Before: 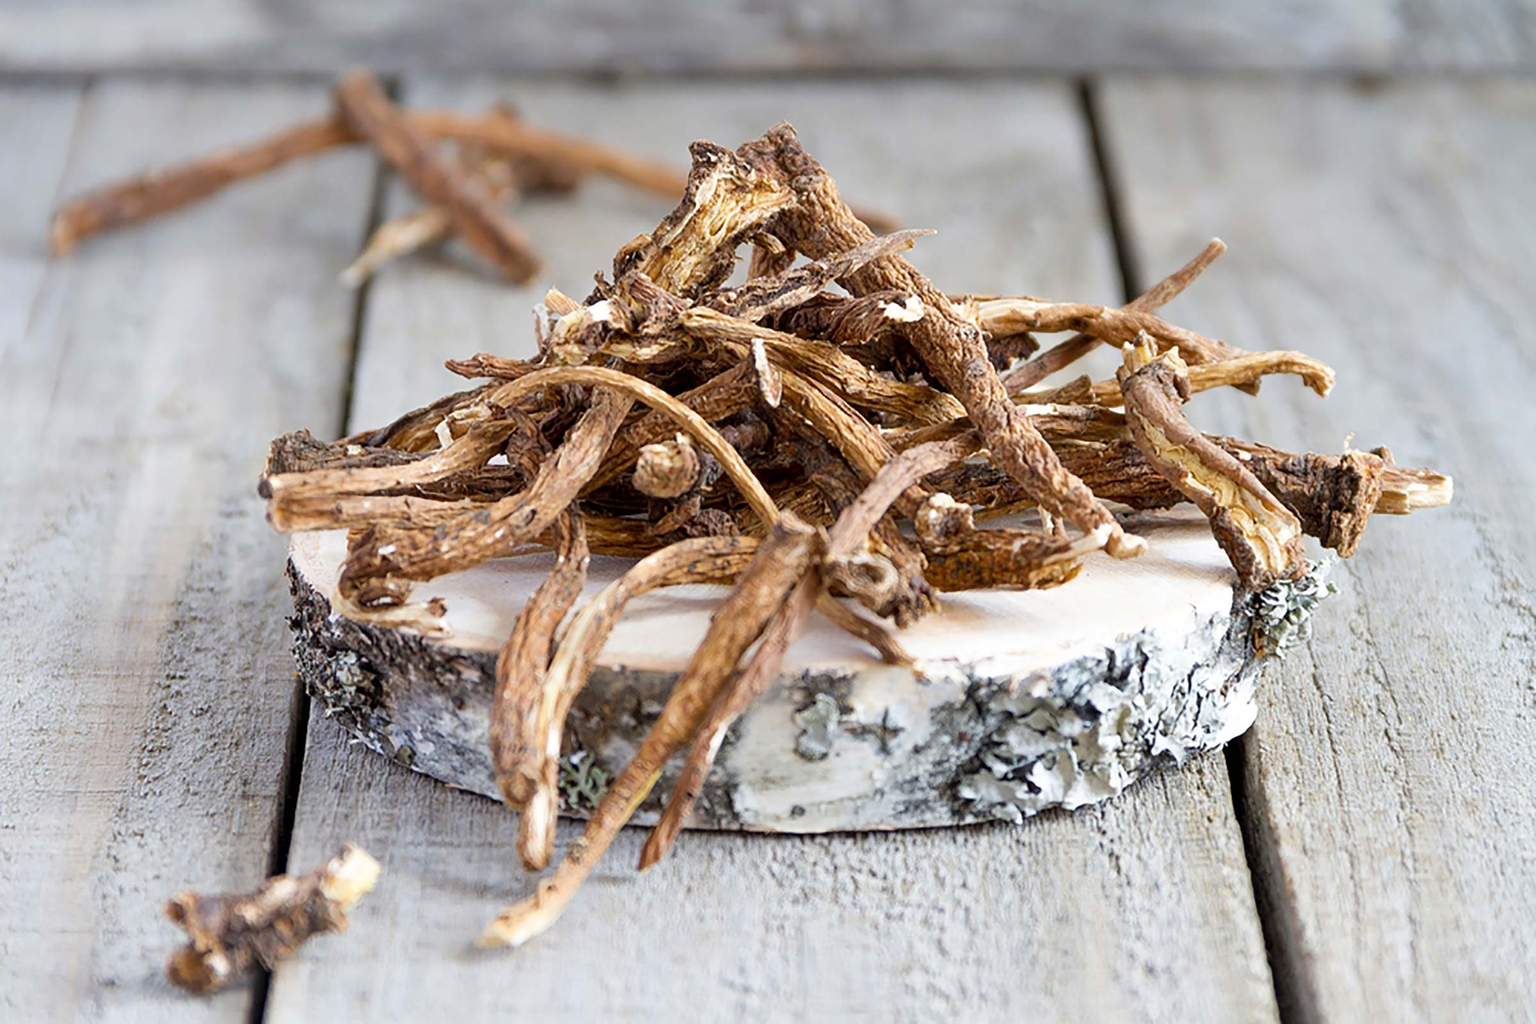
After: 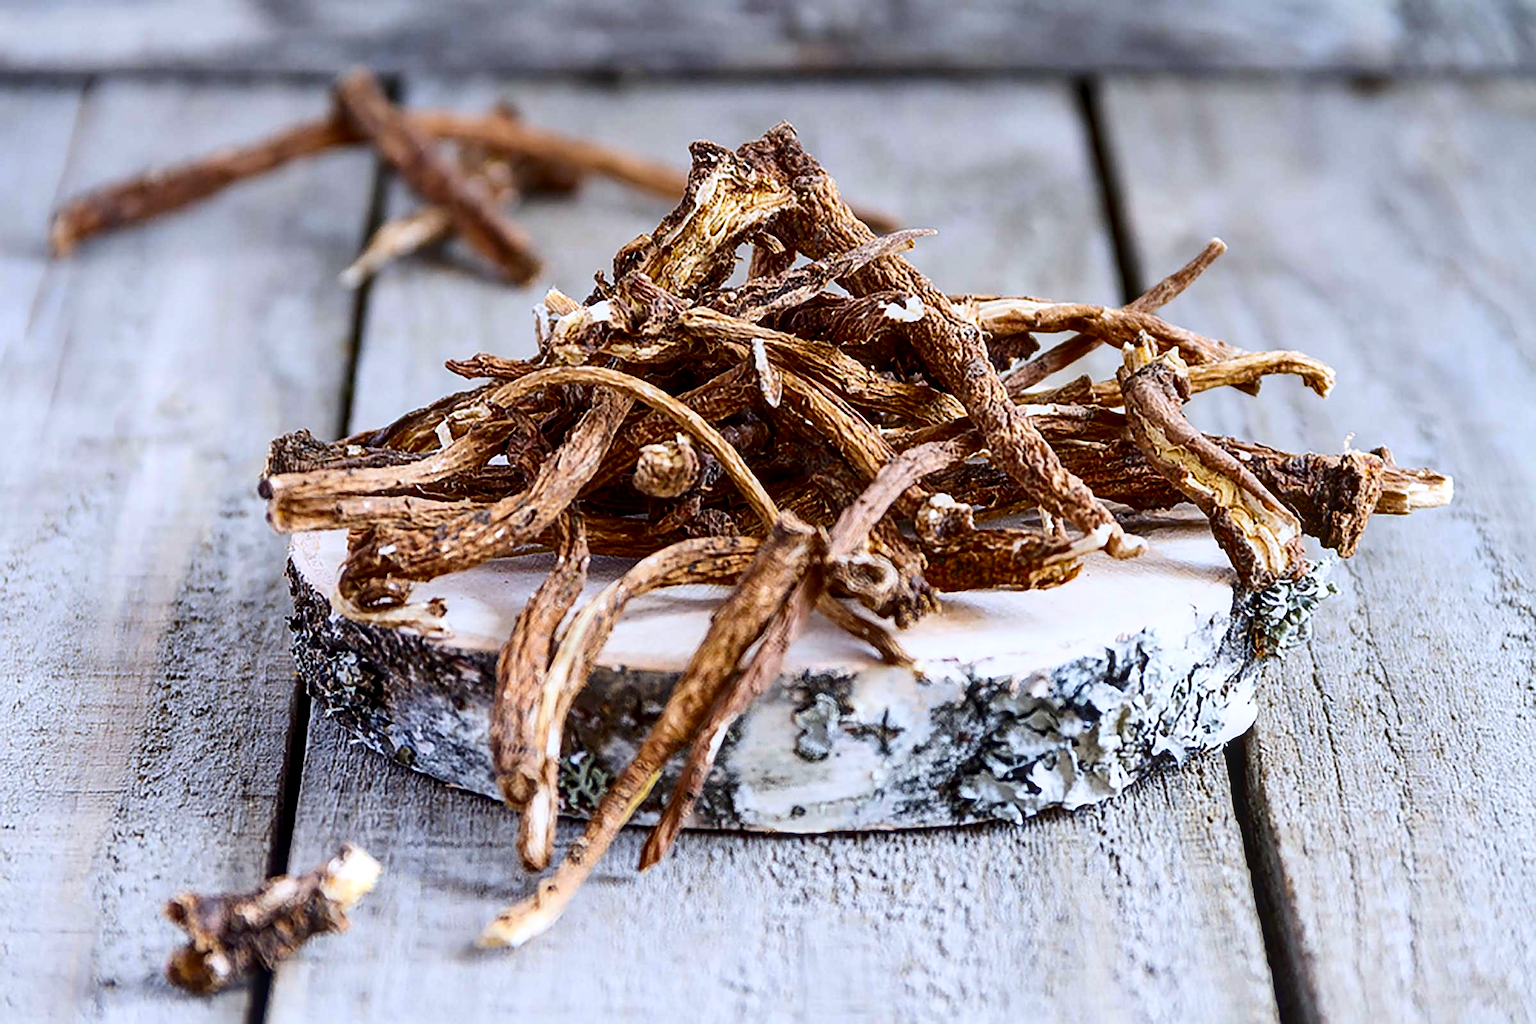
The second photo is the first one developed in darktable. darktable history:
local contrast: on, module defaults
color calibration: illuminant as shot in camera, x 0.358, y 0.373, temperature 4628.91 K
contrast brightness saturation: contrast 0.223, brightness -0.189, saturation 0.233
sharpen: on, module defaults
